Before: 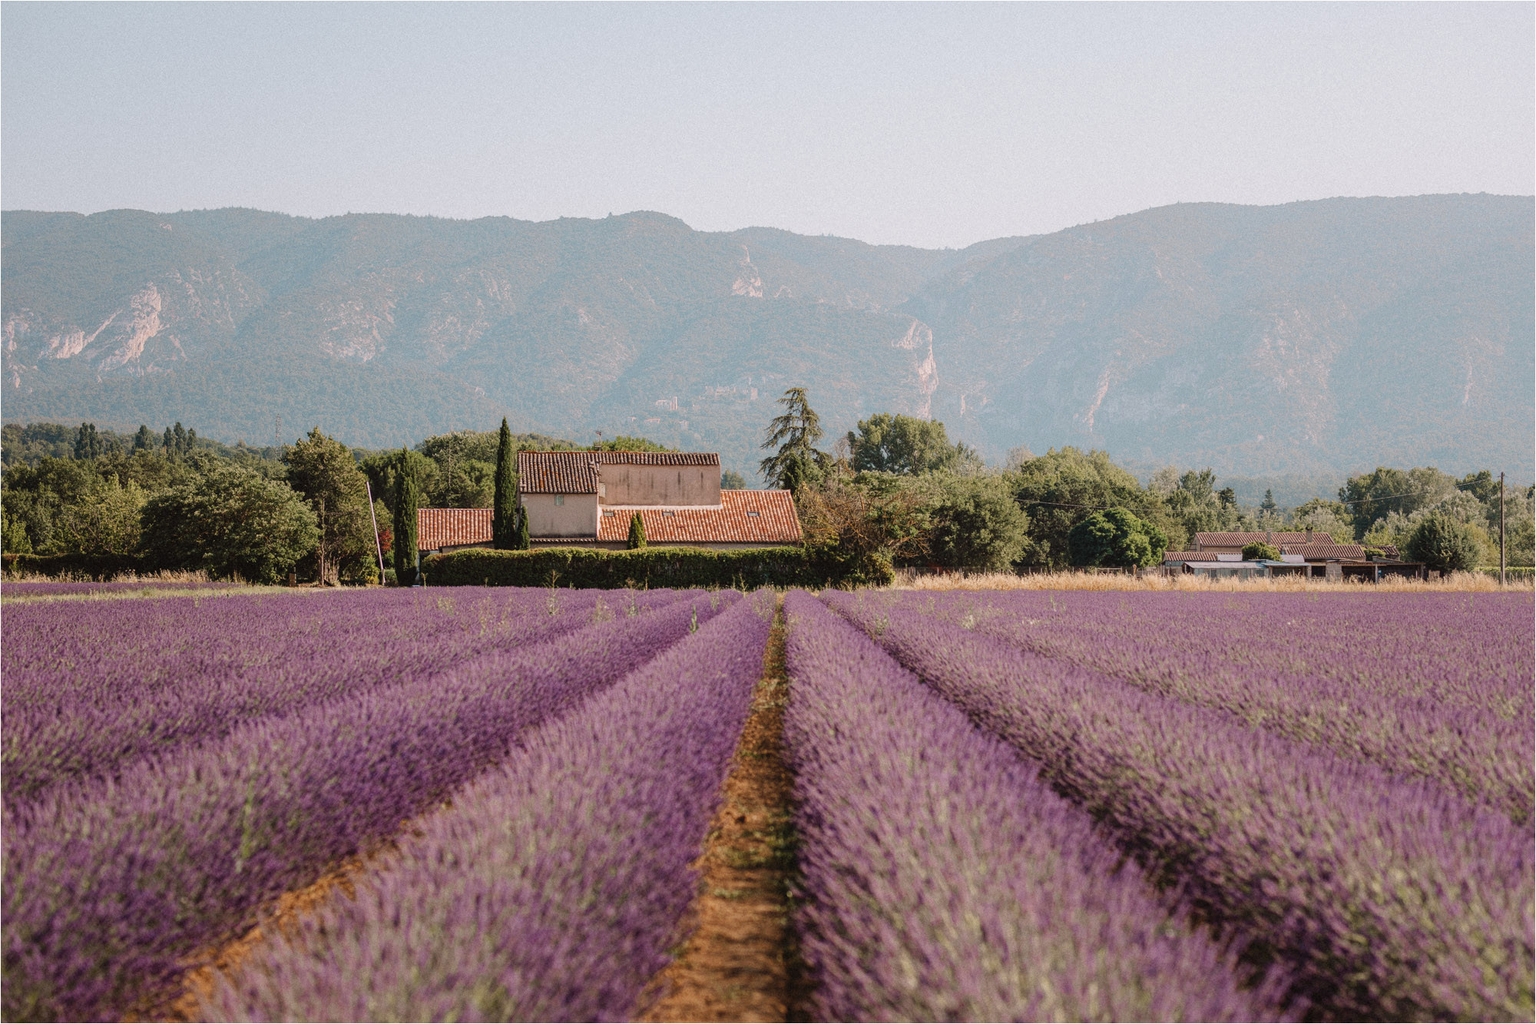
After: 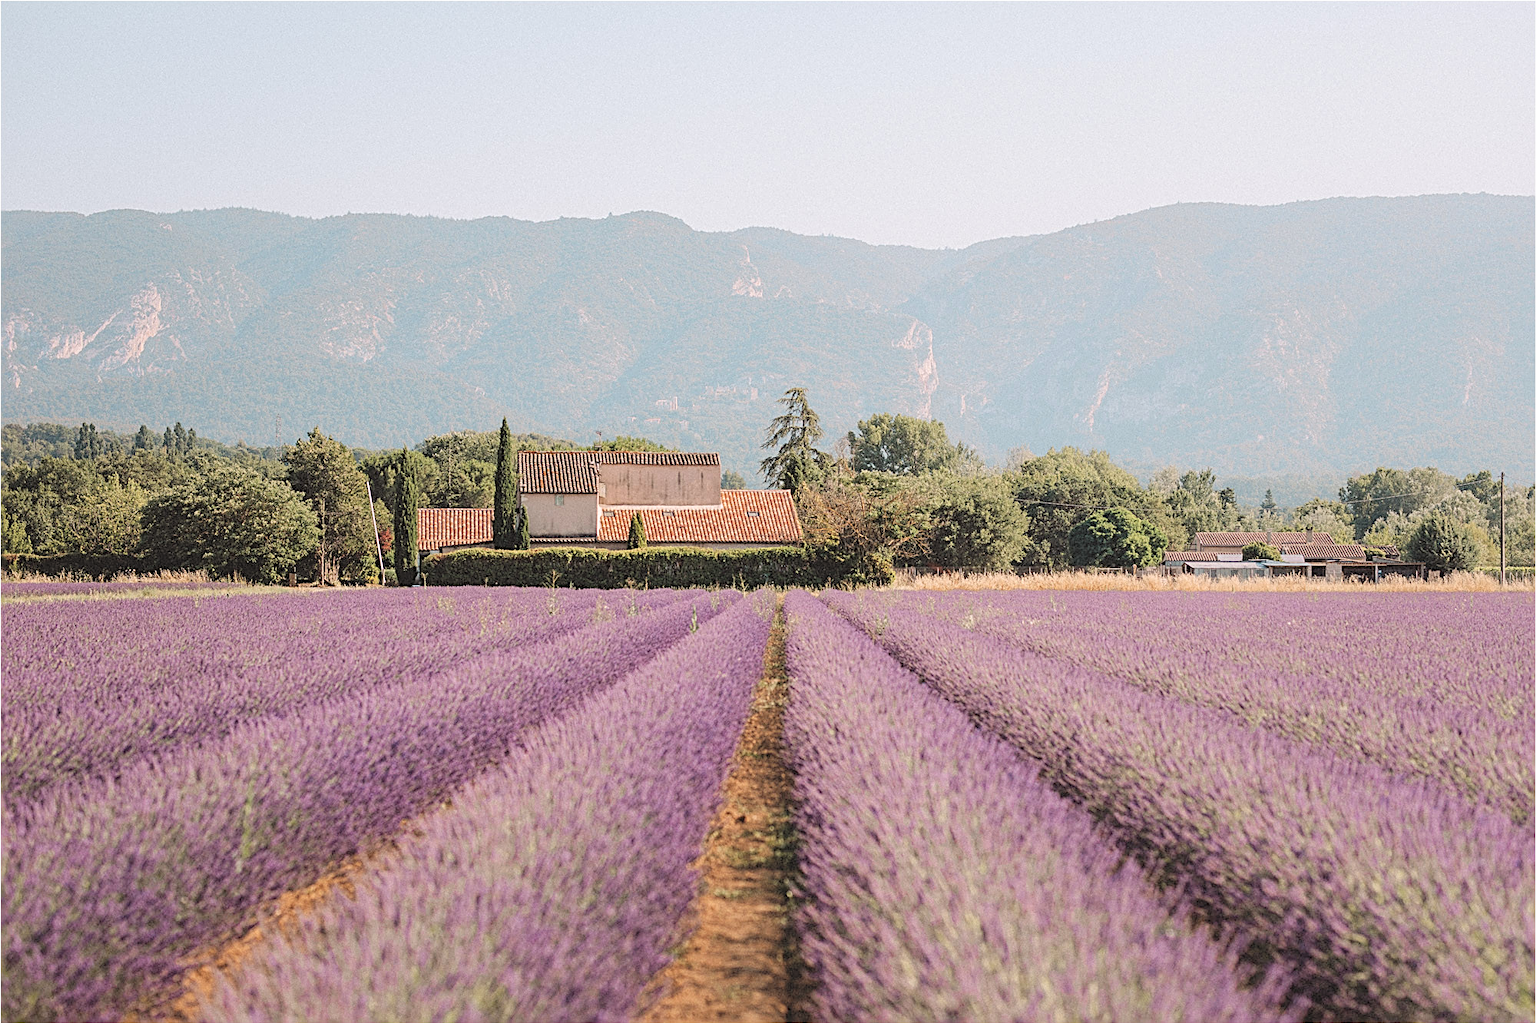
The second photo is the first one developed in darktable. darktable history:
sharpen: radius 2.584, amount 0.688
contrast brightness saturation: brightness 0.28
